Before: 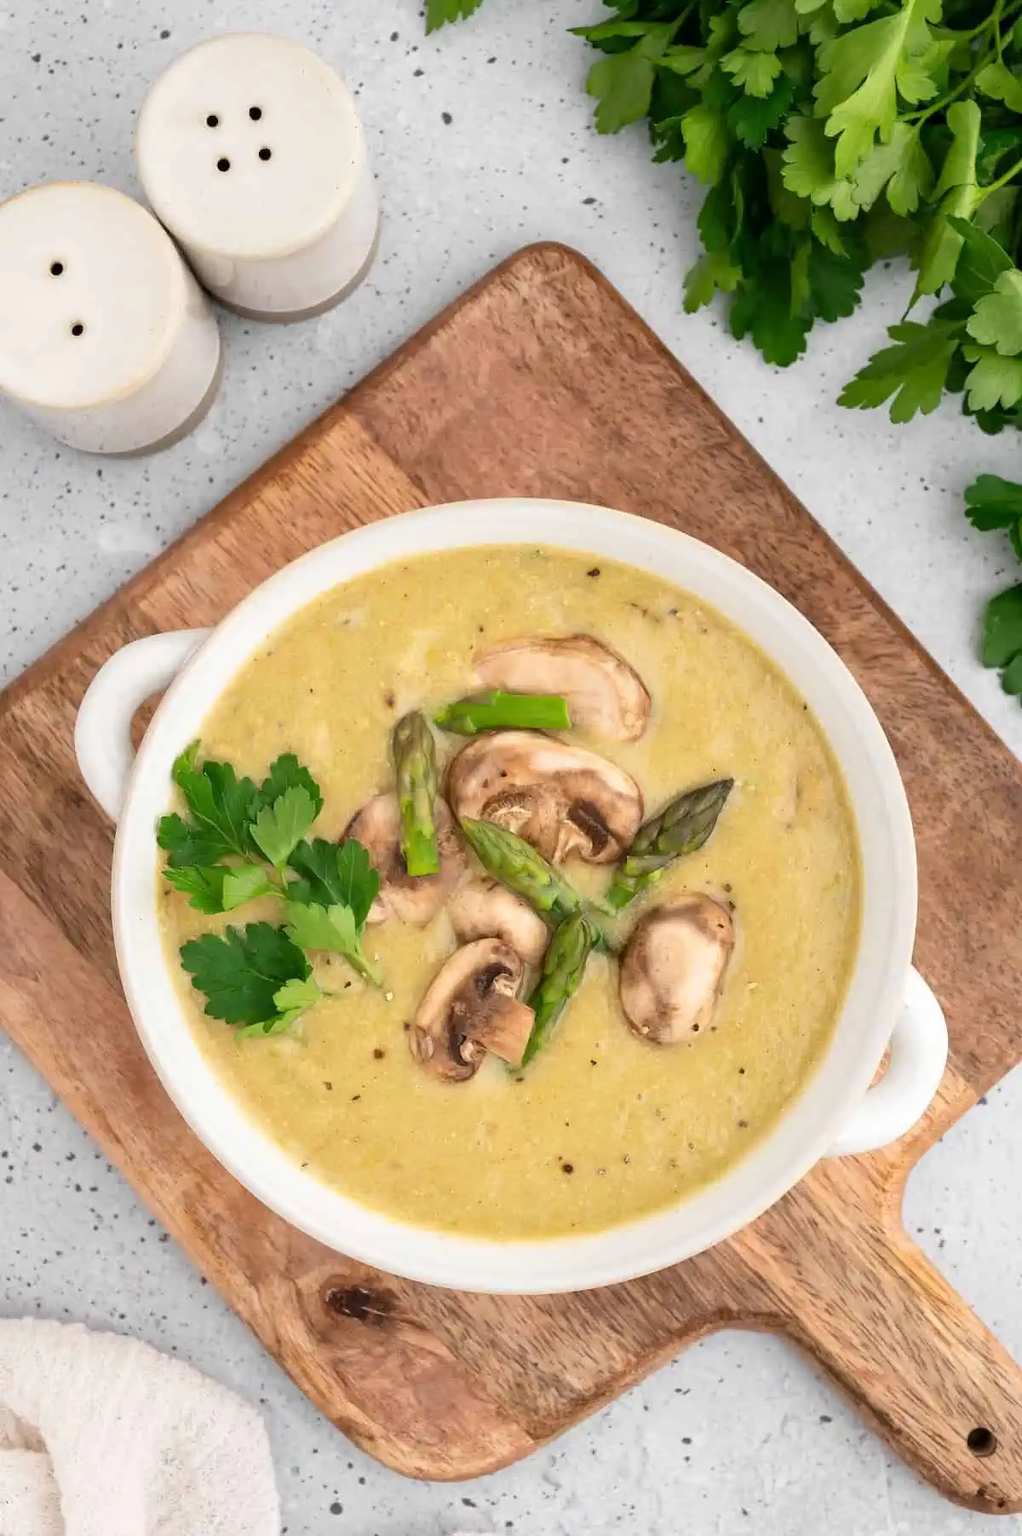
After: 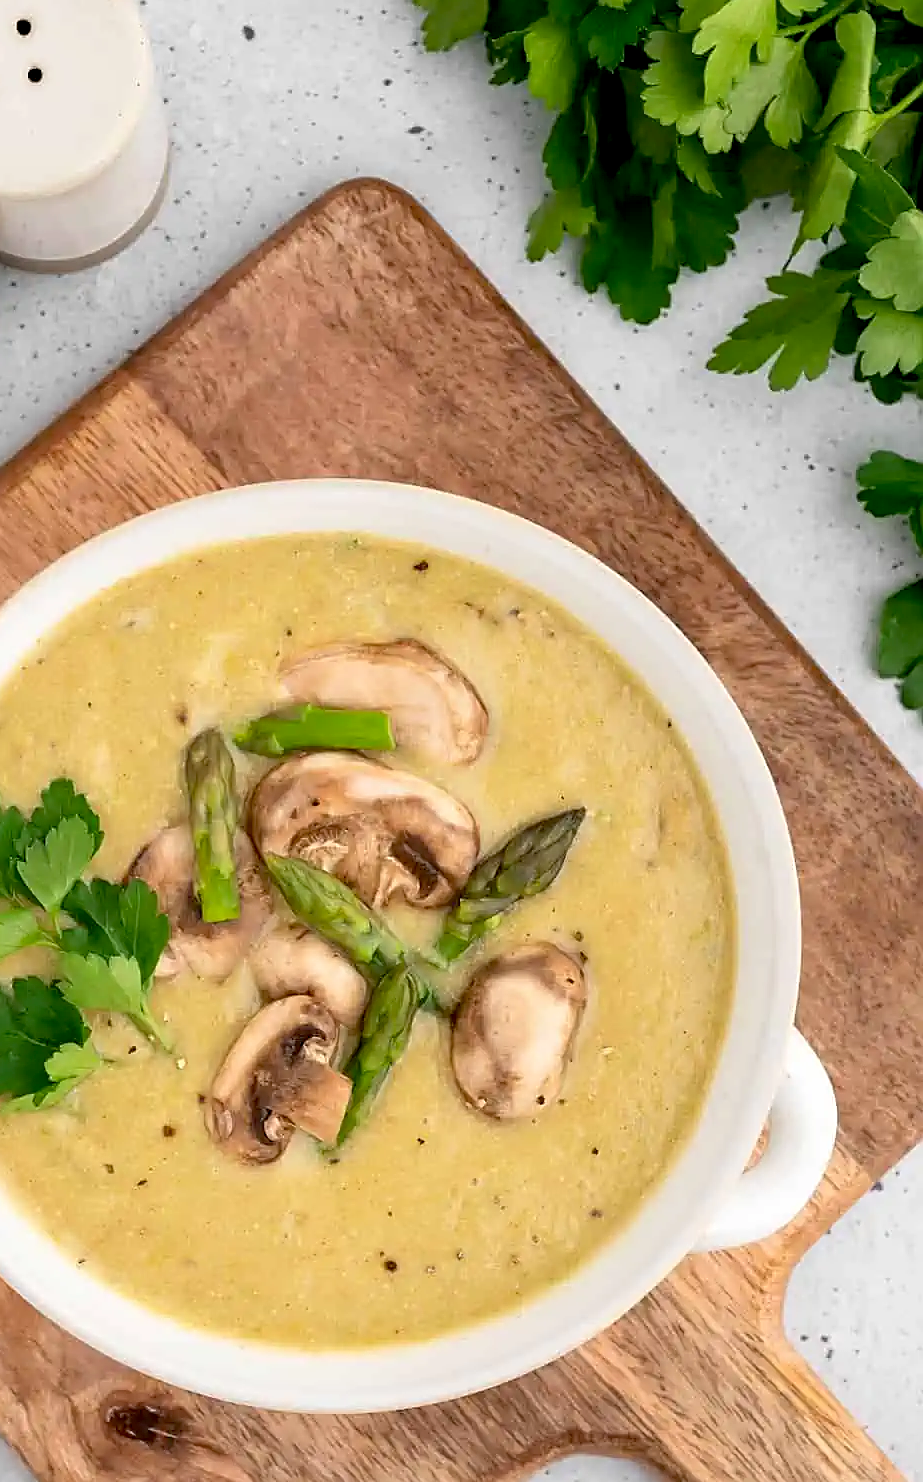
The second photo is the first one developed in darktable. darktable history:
sharpen: on, module defaults
exposure: black level correction 0.01, exposure 0.017 EV, compensate exposure bias true, compensate highlight preservation false
crop: left 23.001%, top 5.889%, bottom 11.877%
